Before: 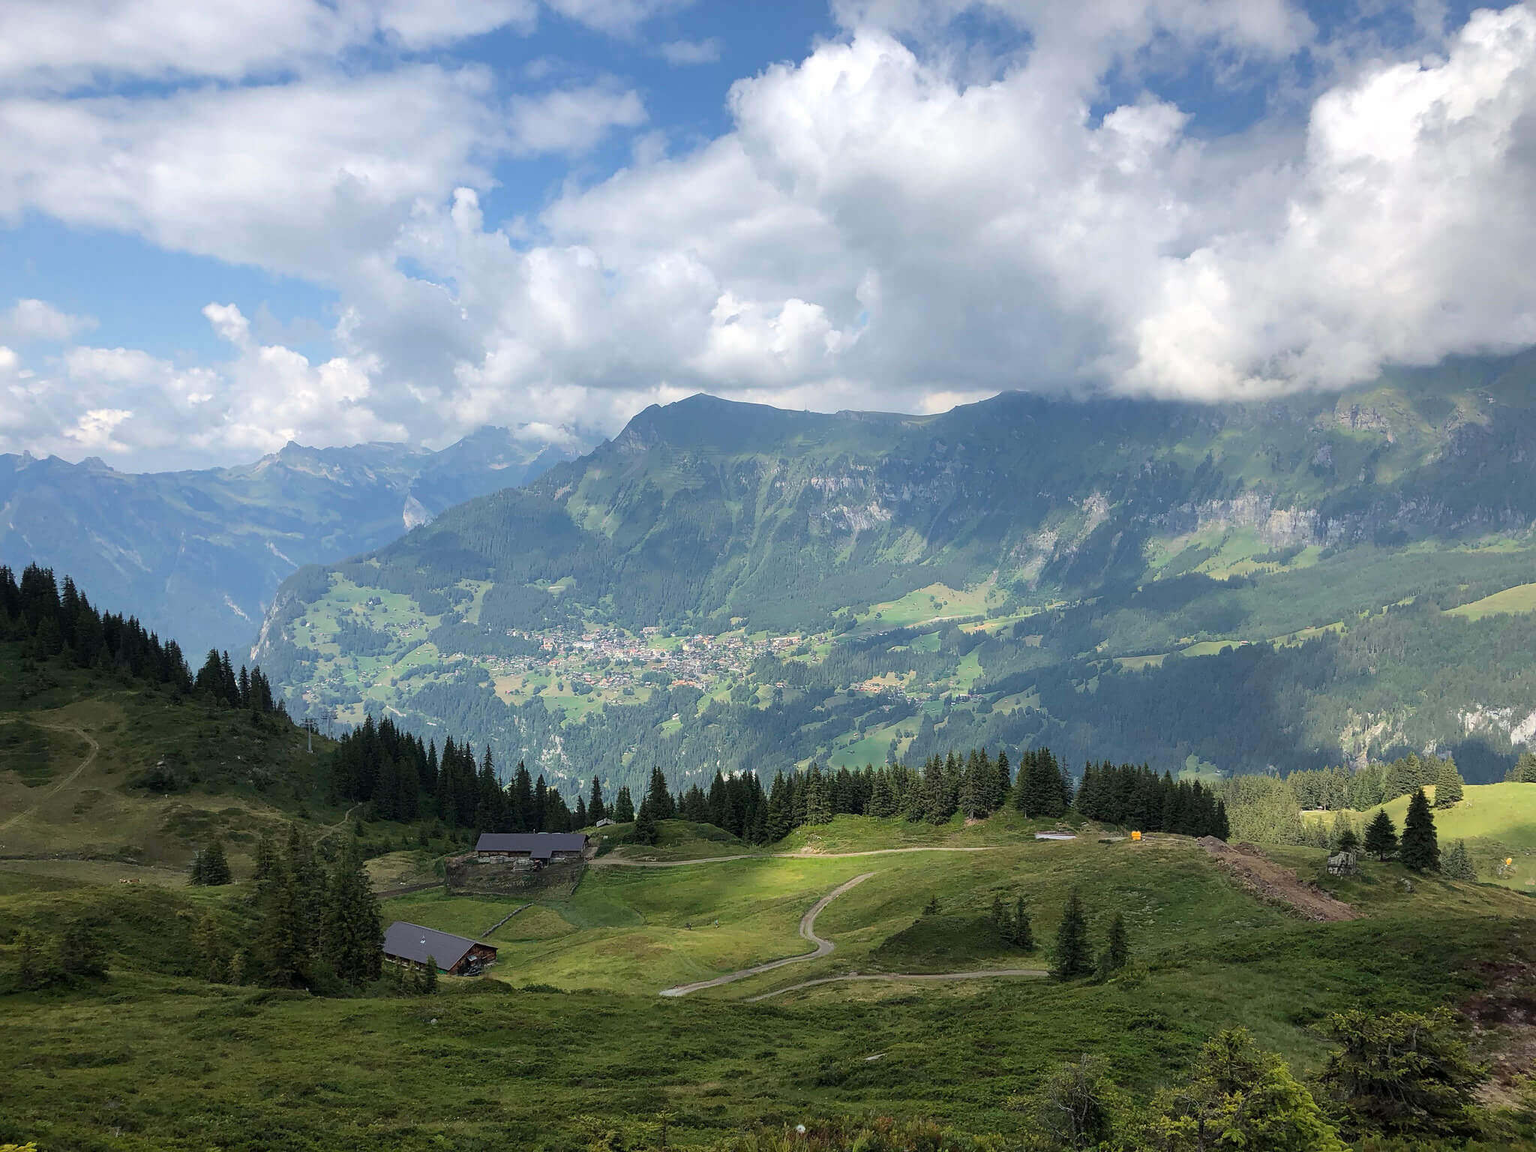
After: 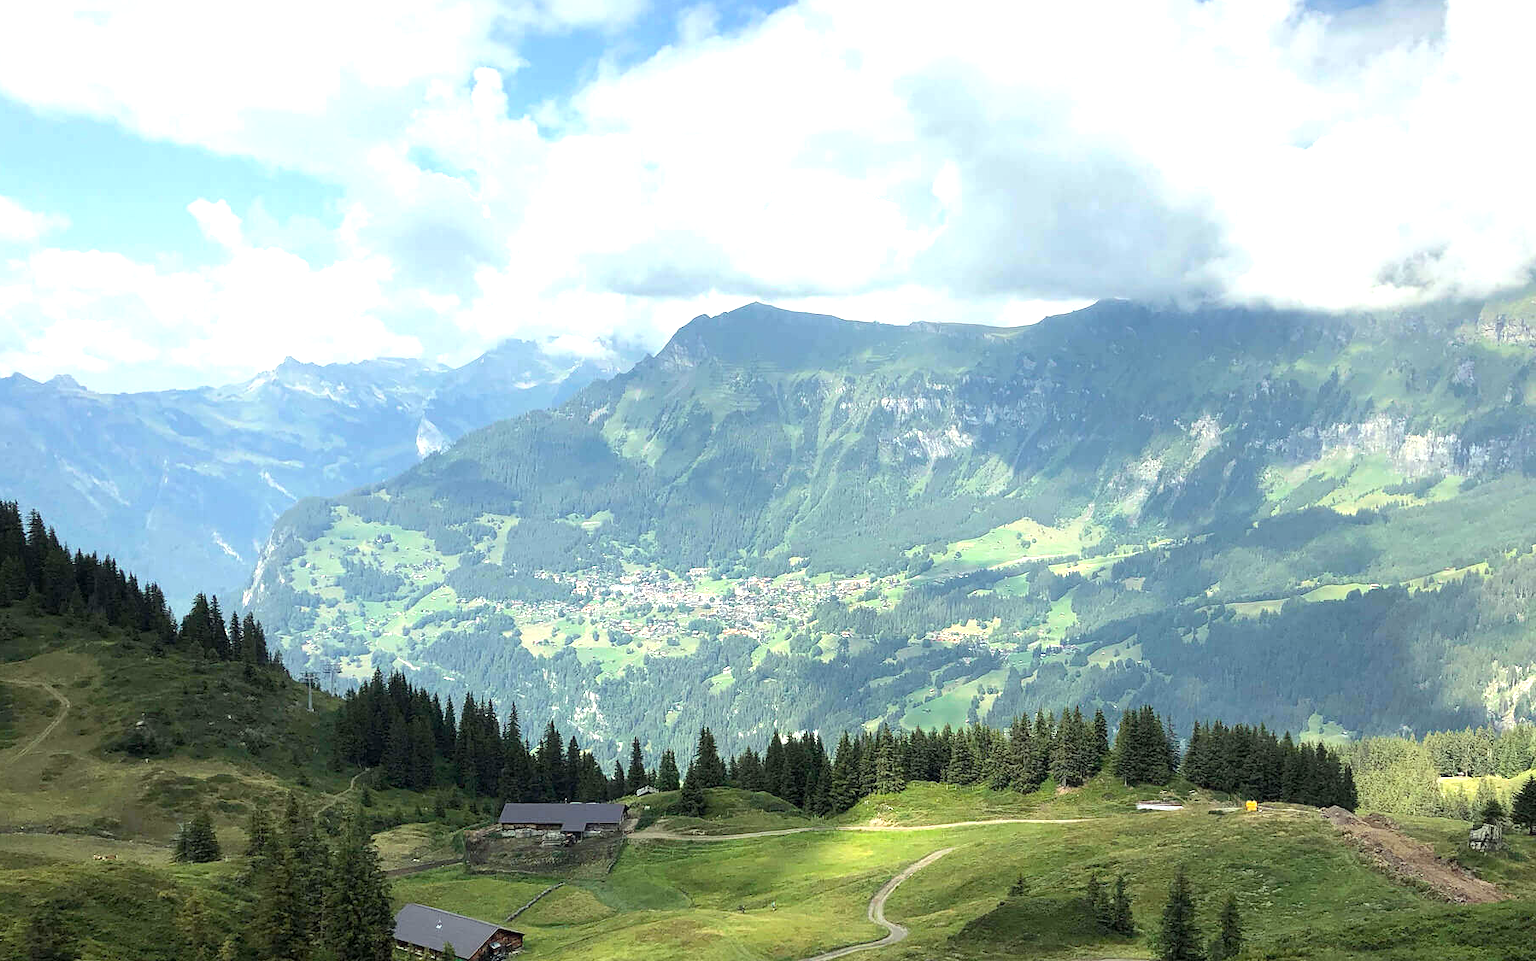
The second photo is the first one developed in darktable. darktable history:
color correction: highlights a* -4.66, highlights b* 5.05, saturation 0.942
crop and rotate: left 2.464%, top 11.158%, right 9.717%, bottom 15.591%
exposure: black level correction 0.001, exposure 0.962 EV, compensate exposure bias true, compensate highlight preservation false
